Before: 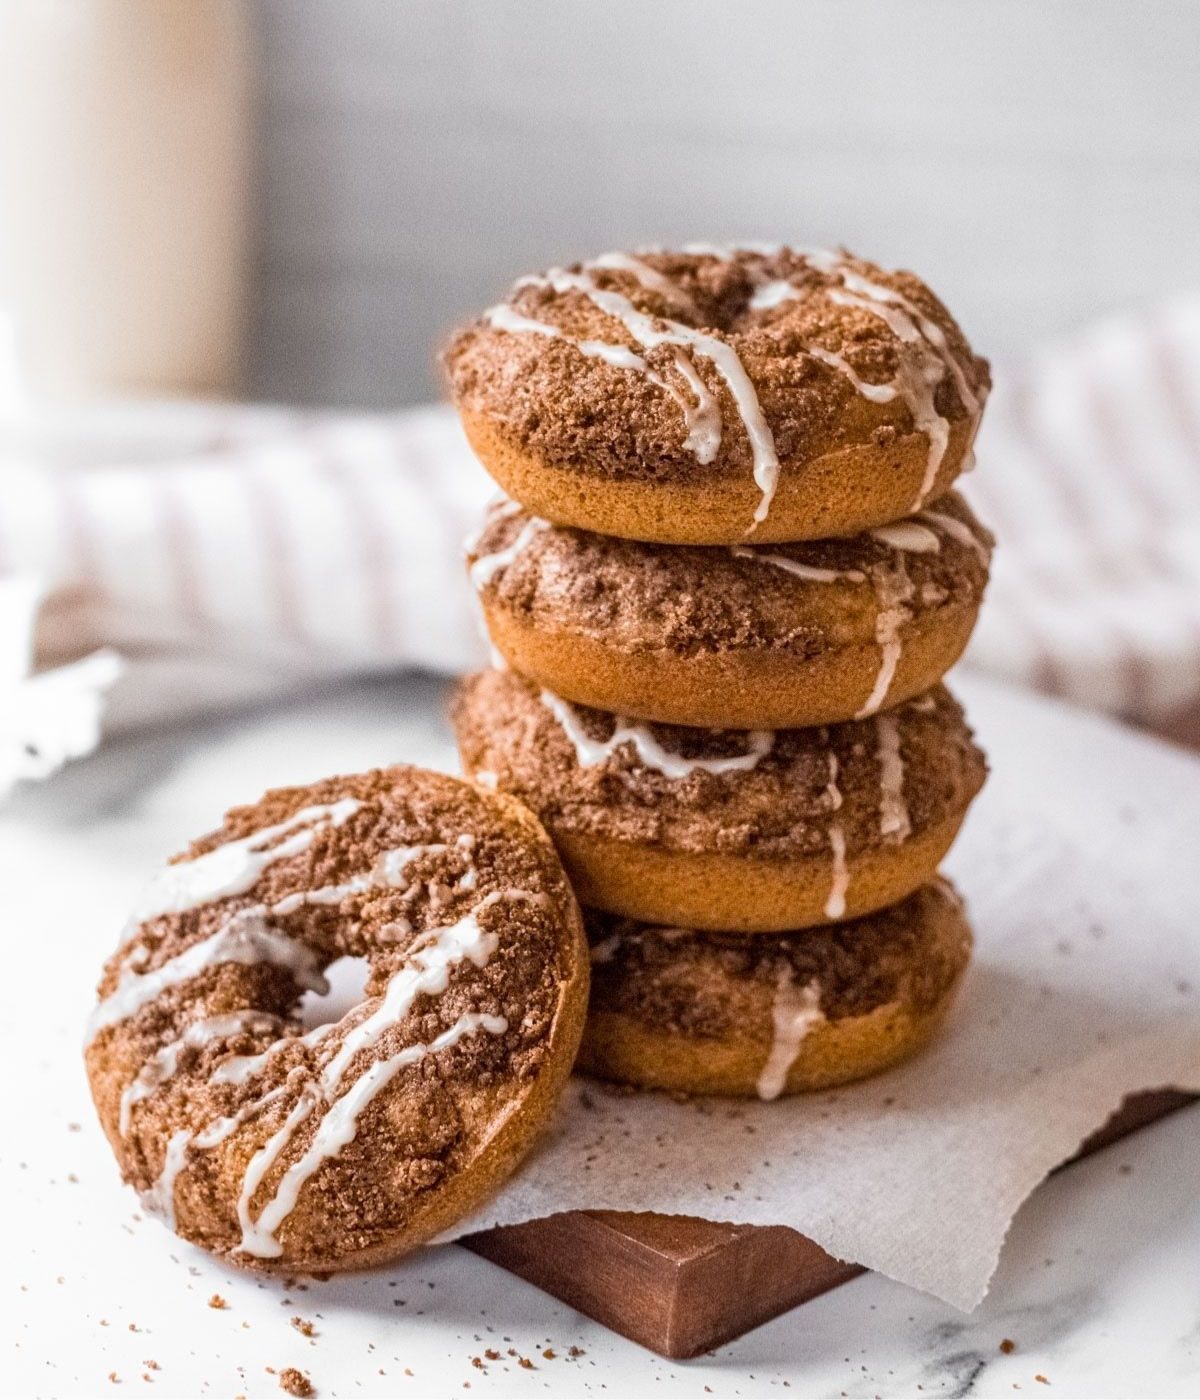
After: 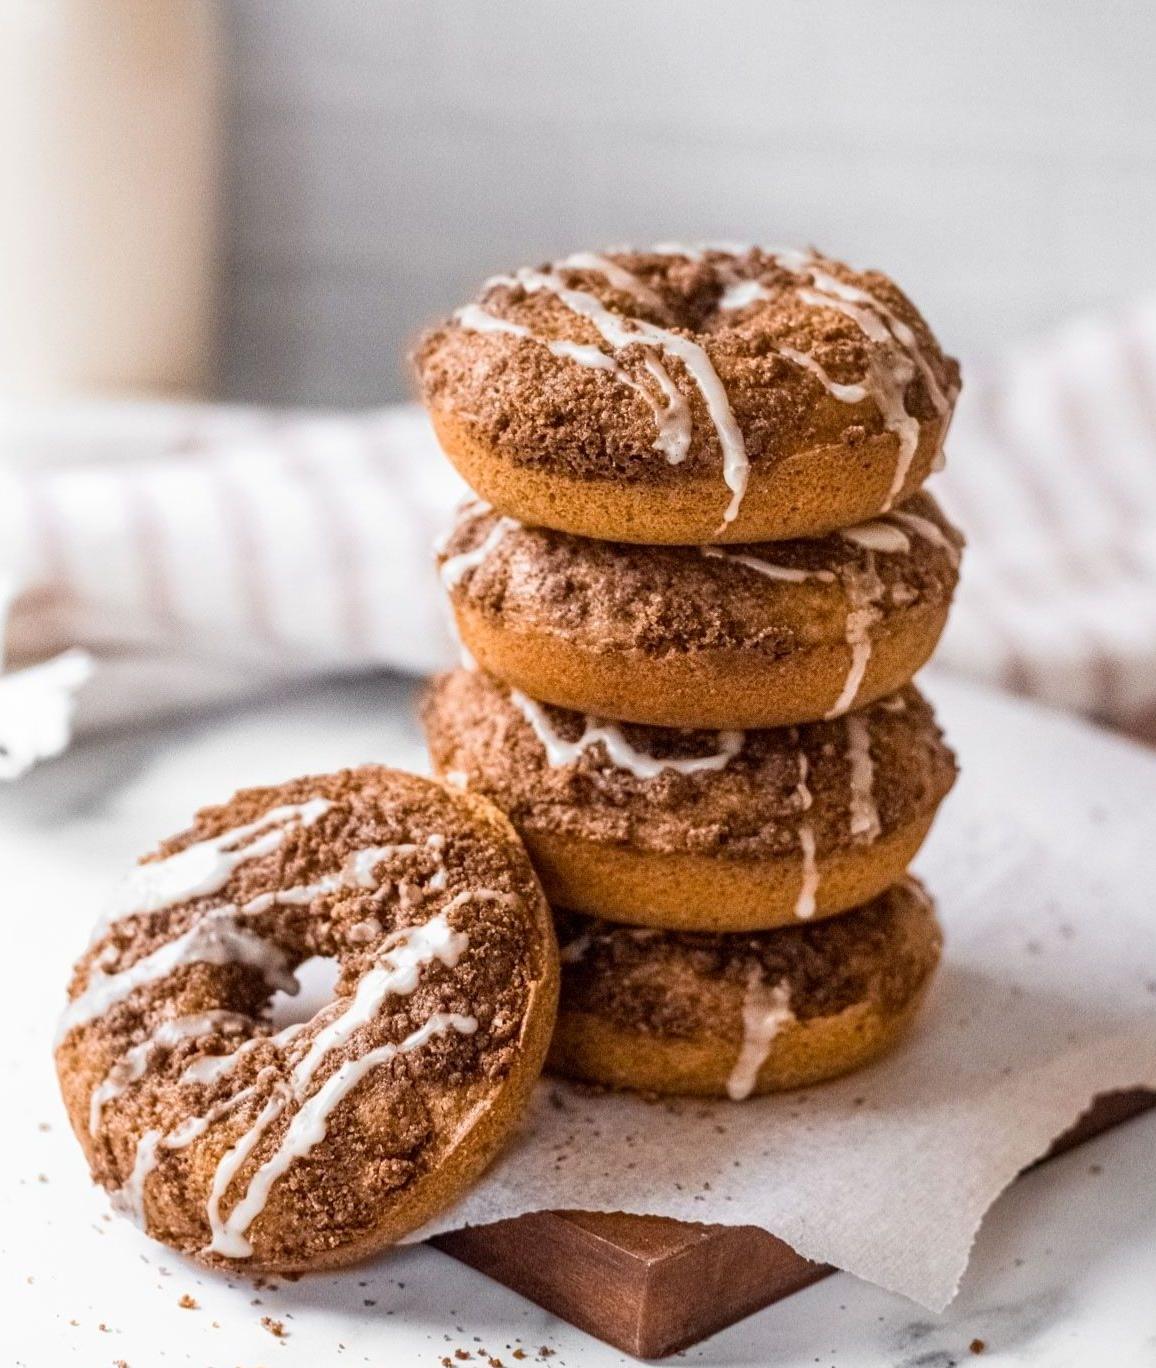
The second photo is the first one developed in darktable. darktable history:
crop and rotate: left 2.536%, right 1.107%, bottom 2.246%
contrast brightness saturation: contrast 0.07
